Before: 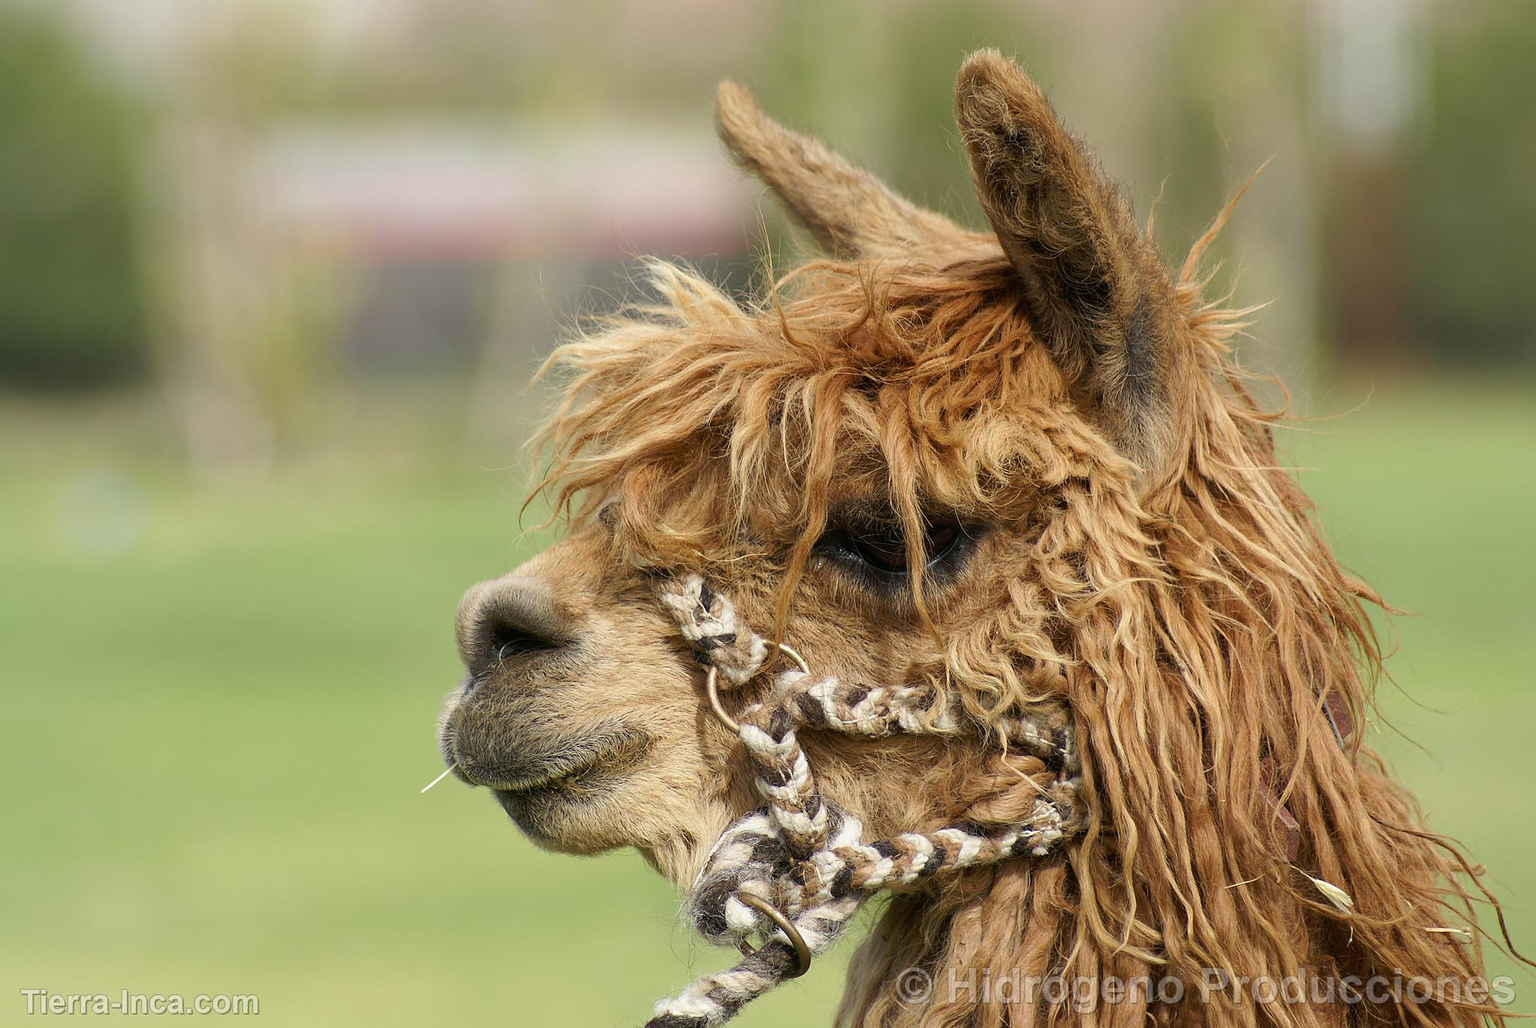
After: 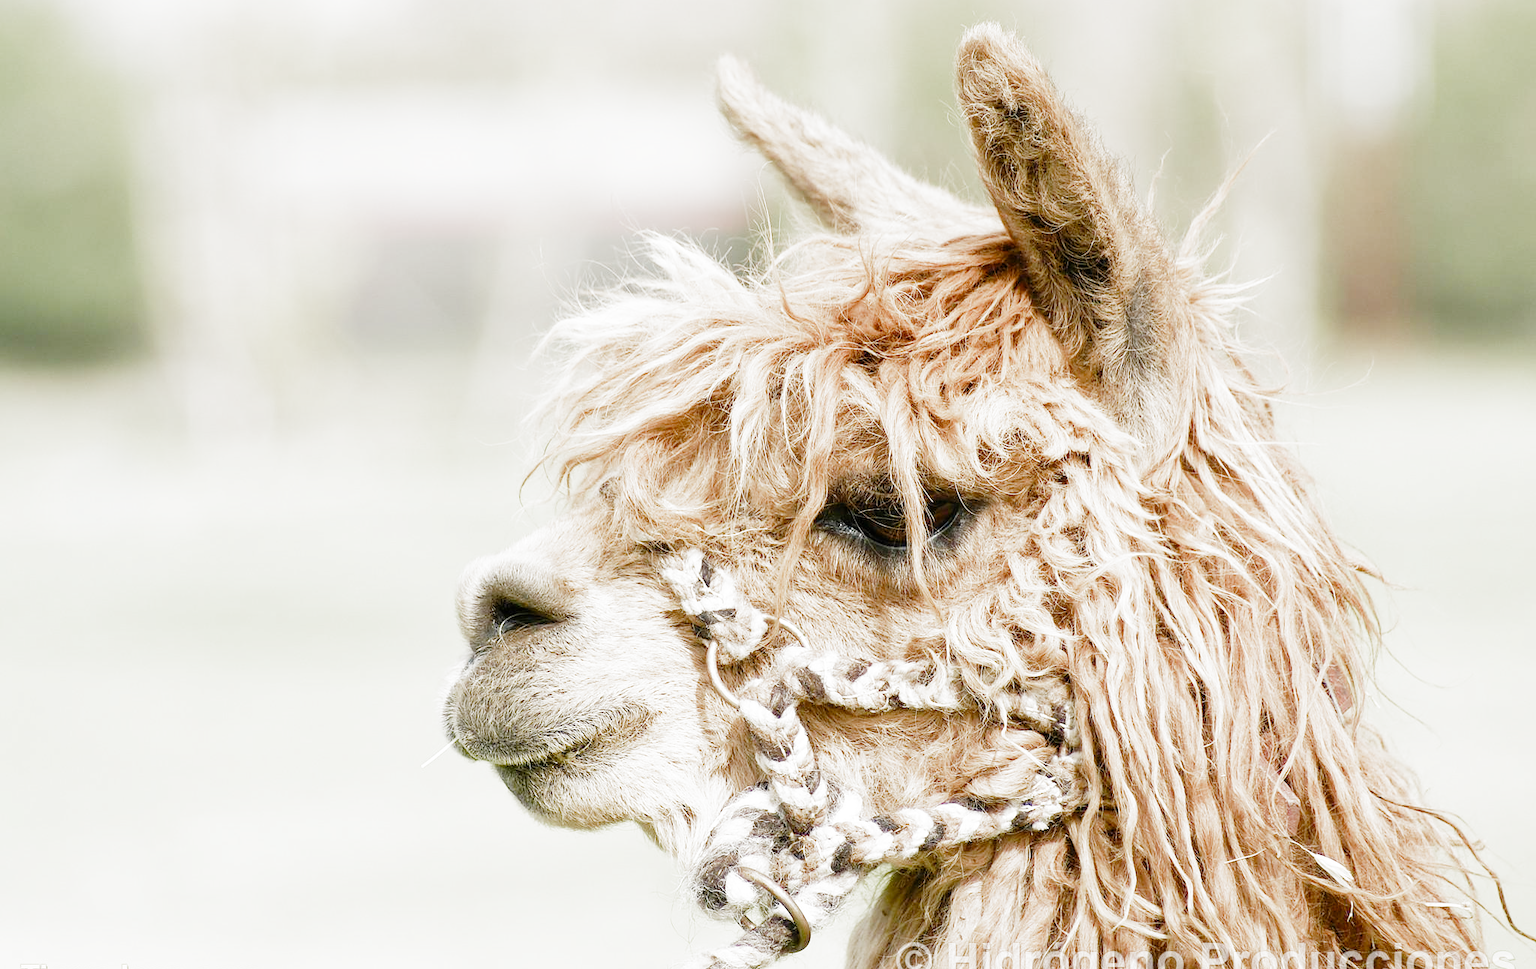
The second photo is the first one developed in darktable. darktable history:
color balance rgb: highlights gain › luminance 6.657%, highlights gain › chroma 1.892%, highlights gain › hue 87.9°, linear chroma grading › global chroma 9.797%, perceptual saturation grading › global saturation -10.455%, perceptual saturation grading › highlights -27.466%, perceptual saturation grading › shadows 20.821%, global vibrance 20%
filmic rgb: black relative exposure -7.65 EV, white relative exposure 4.56 EV, threshold 5.99 EV, hardness 3.61, contrast 0.987, add noise in highlights 0.002, preserve chrominance no, color science v3 (2019), use custom middle-gray values true, contrast in highlights soft, enable highlight reconstruction true
exposure: exposure 2.174 EV, compensate exposure bias true, compensate highlight preservation false
crop and rotate: top 2.529%, bottom 3.094%
